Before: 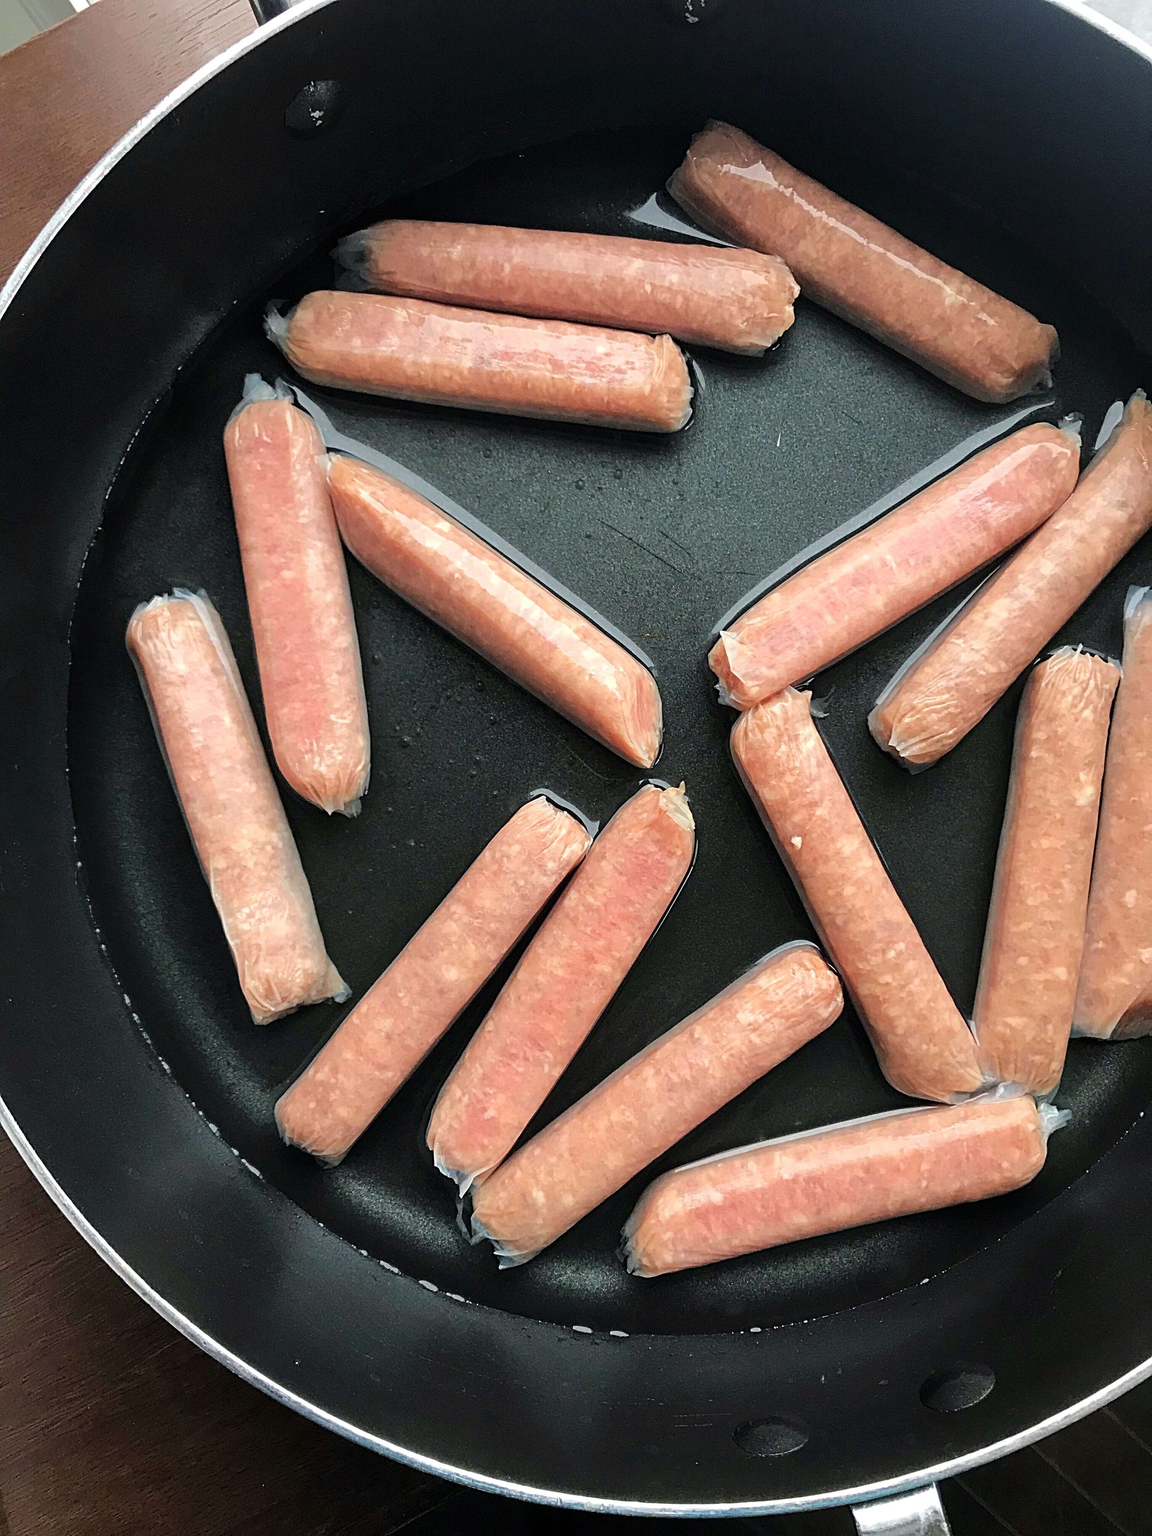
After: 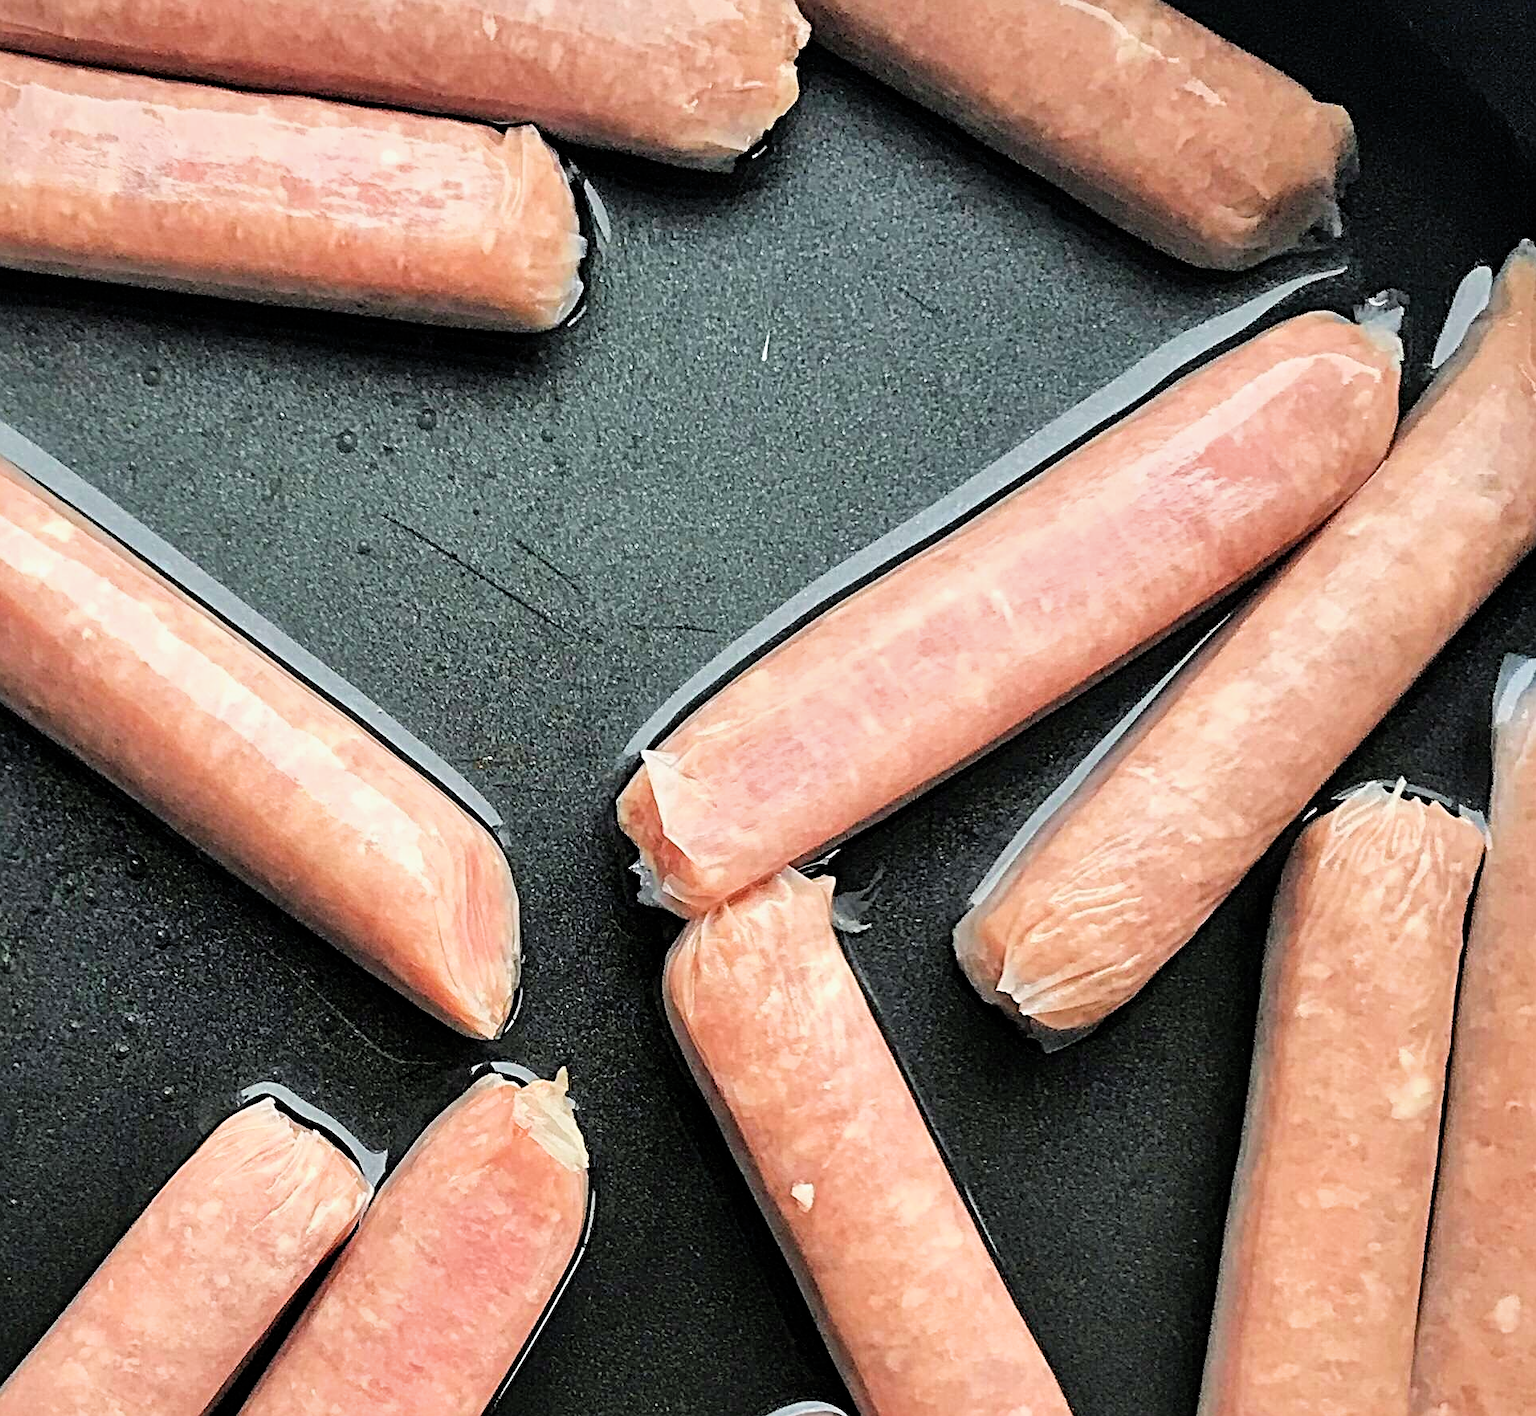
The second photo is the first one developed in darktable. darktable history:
filmic rgb: middle gray luminance 9.2%, black relative exposure -10.63 EV, white relative exposure 3.45 EV, target black luminance 0%, hardness 6, latitude 59.56%, contrast 1.086, highlights saturation mix 5.68%, shadows ↔ highlights balance 28.37%
sharpen: on, module defaults
crop: left 36.095%, top 17.926%, right 0.634%, bottom 38.319%
exposure: exposure 0.526 EV, compensate exposure bias true, compensate highlight preservation false
shadows and highlights: low approximation 0.01, soften with gaussian
